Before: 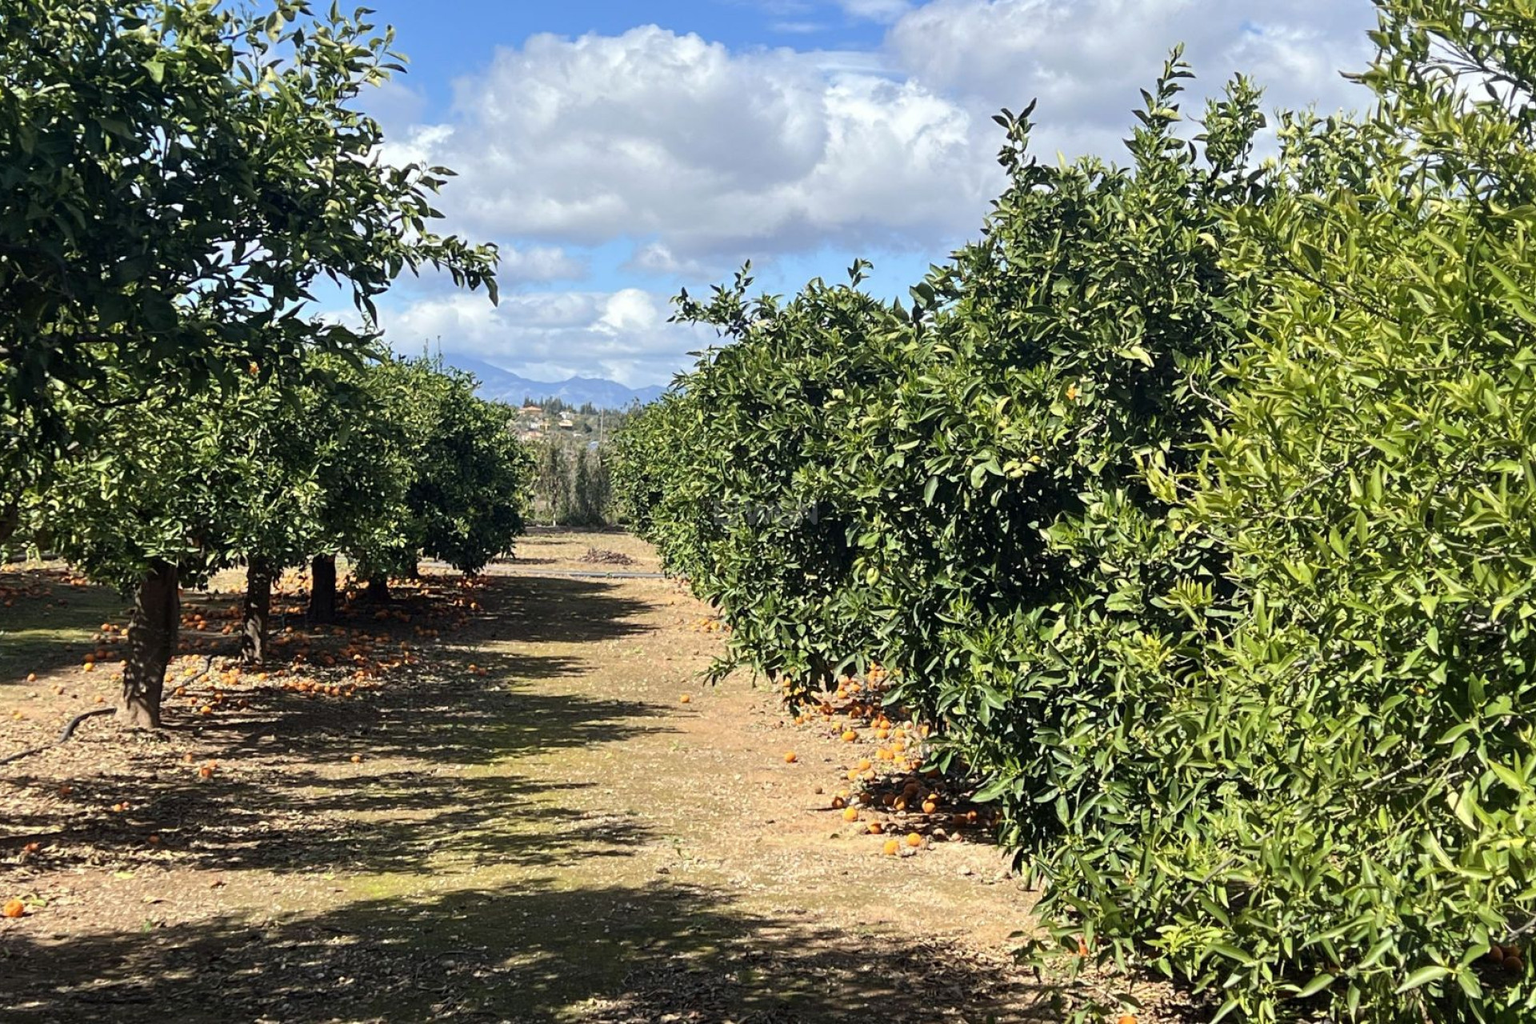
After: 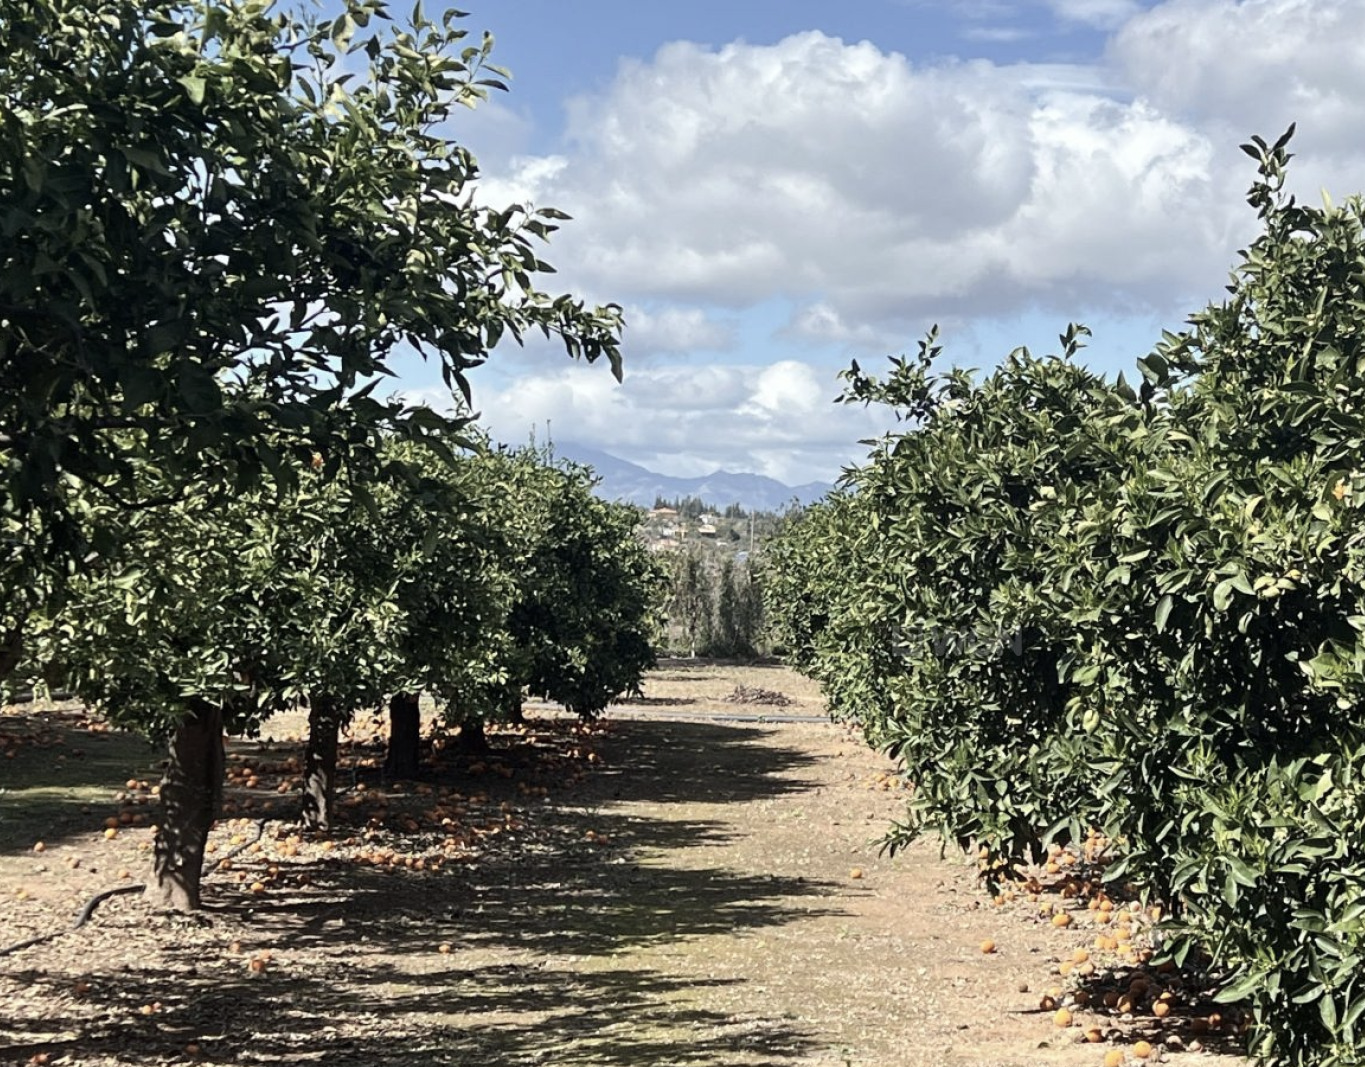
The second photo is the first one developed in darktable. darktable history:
crop: right 28.885%, bottom 16.626%
contrast brightness saturation: contrast 0.1, saturation -0.36
